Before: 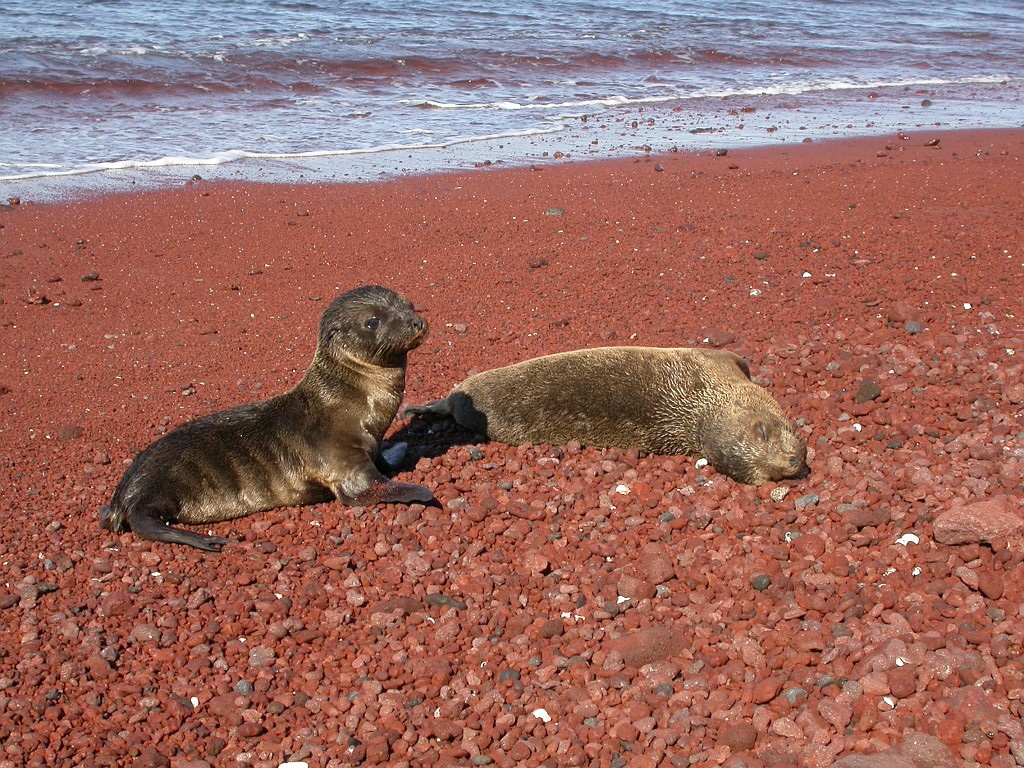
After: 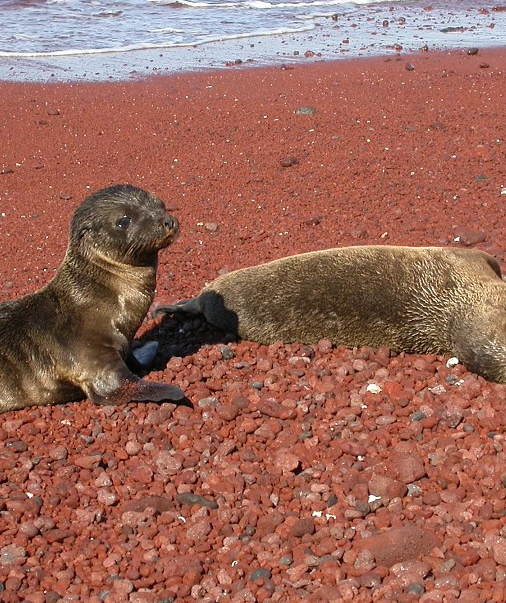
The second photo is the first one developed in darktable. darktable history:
shadows and highlights: radius 93.07, shadows -14.46, white point adjustment 0.23, highlights 31.48, compress 48.23%, highlights color adjustment 52.79%, soften with gaussian
crop and rotate: angle 0.02°, left 24.353%, top 13.219%, right 26.156%, bottom 8.224%
